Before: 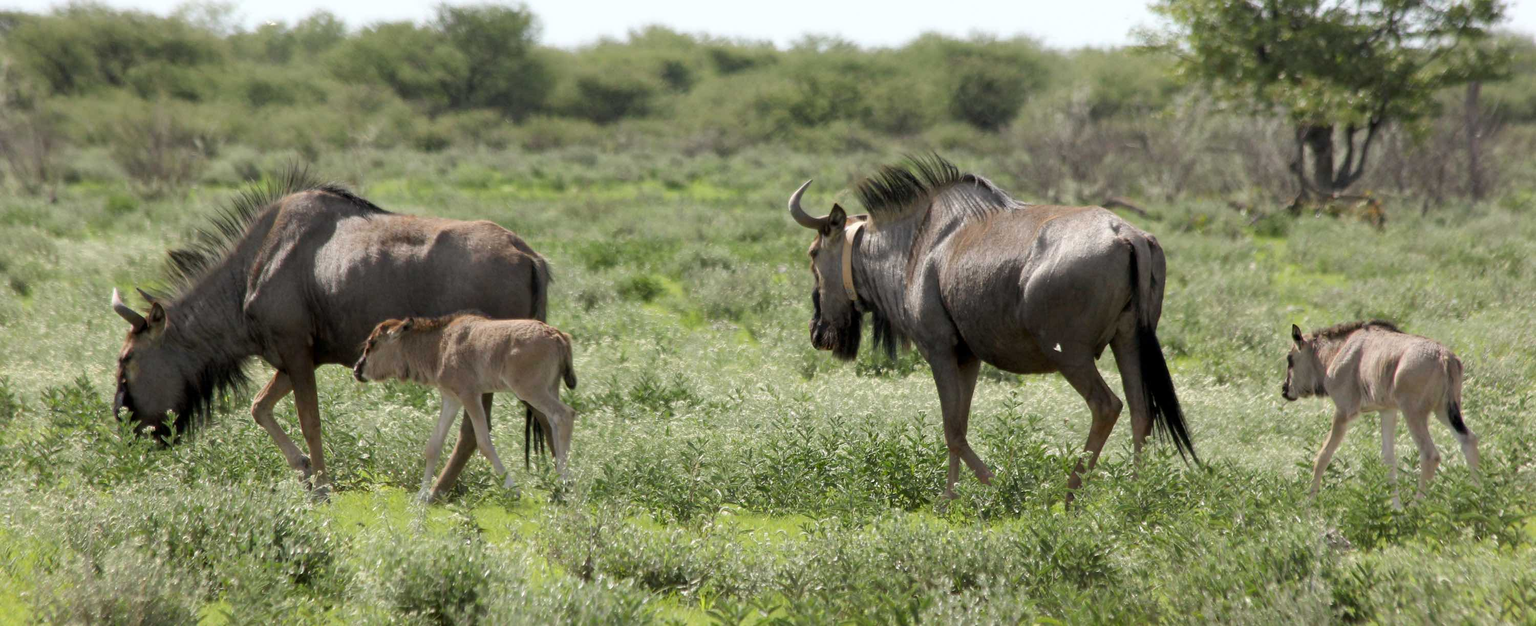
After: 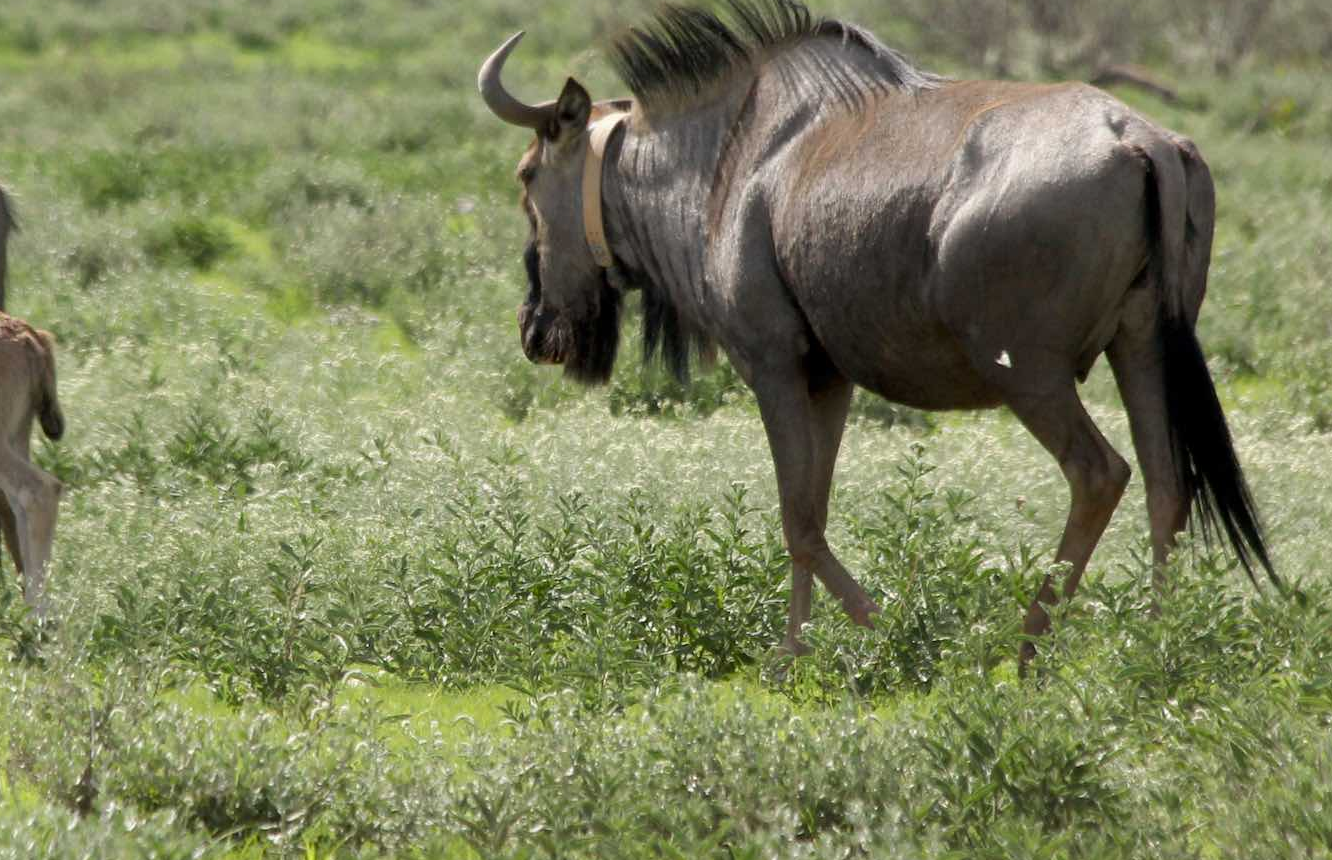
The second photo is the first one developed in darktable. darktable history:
crop: left 35.432%, top 26.233%, right 20.145%, bottom 3.432%
exposure: exposure -0.021 EV, compensate highlight preservation false
